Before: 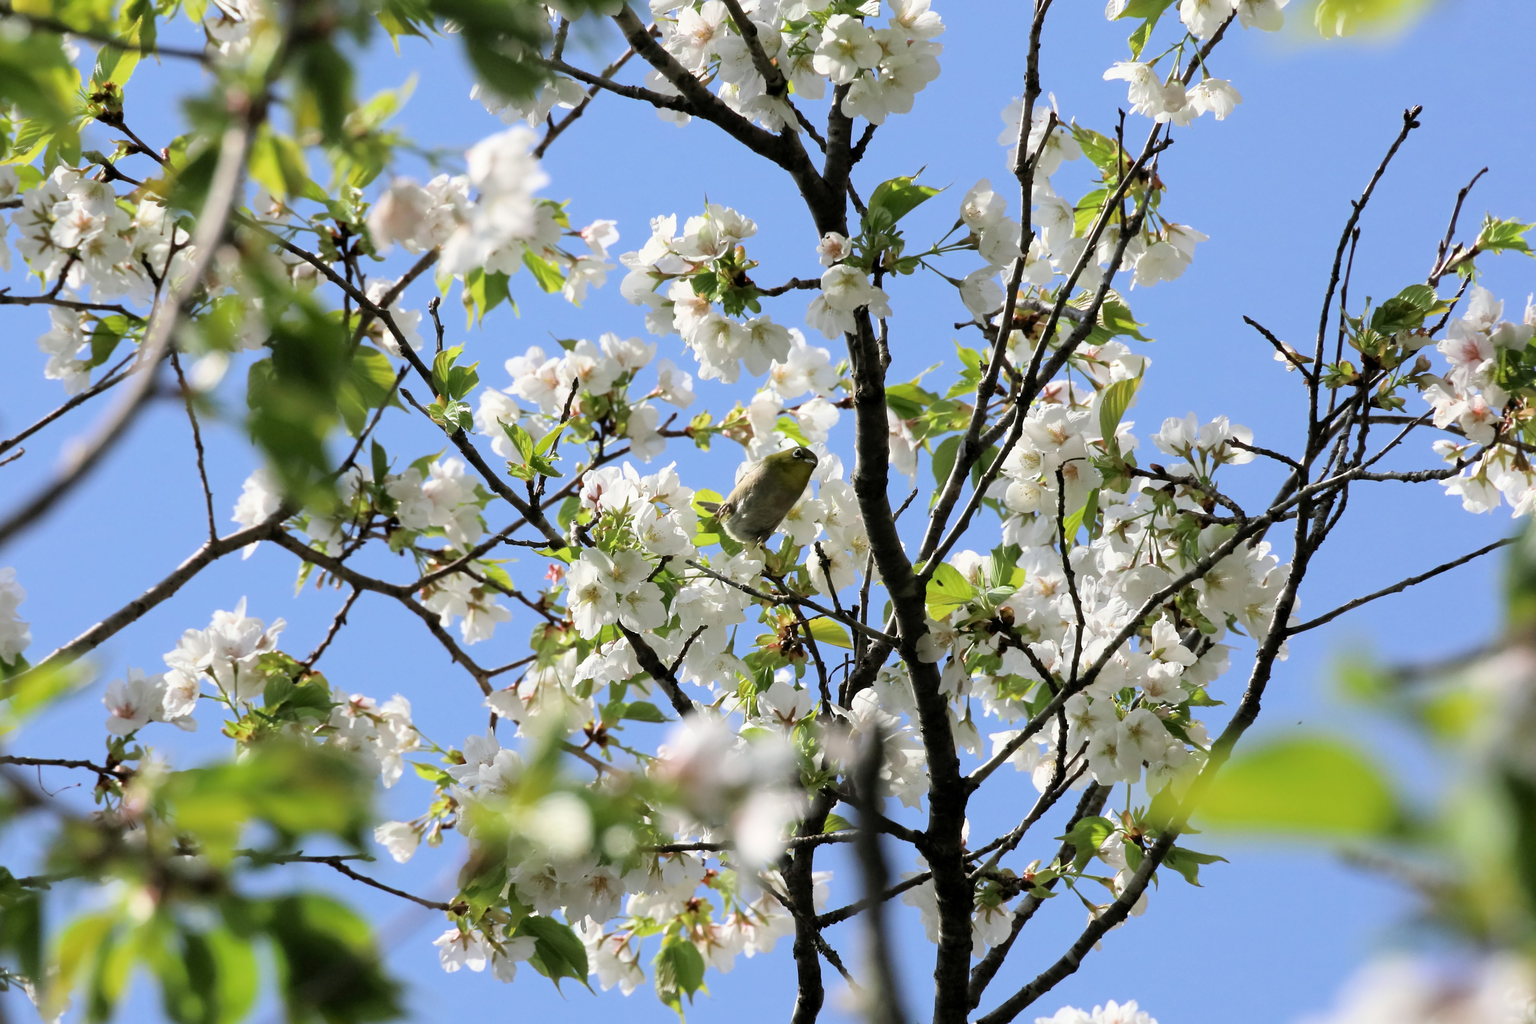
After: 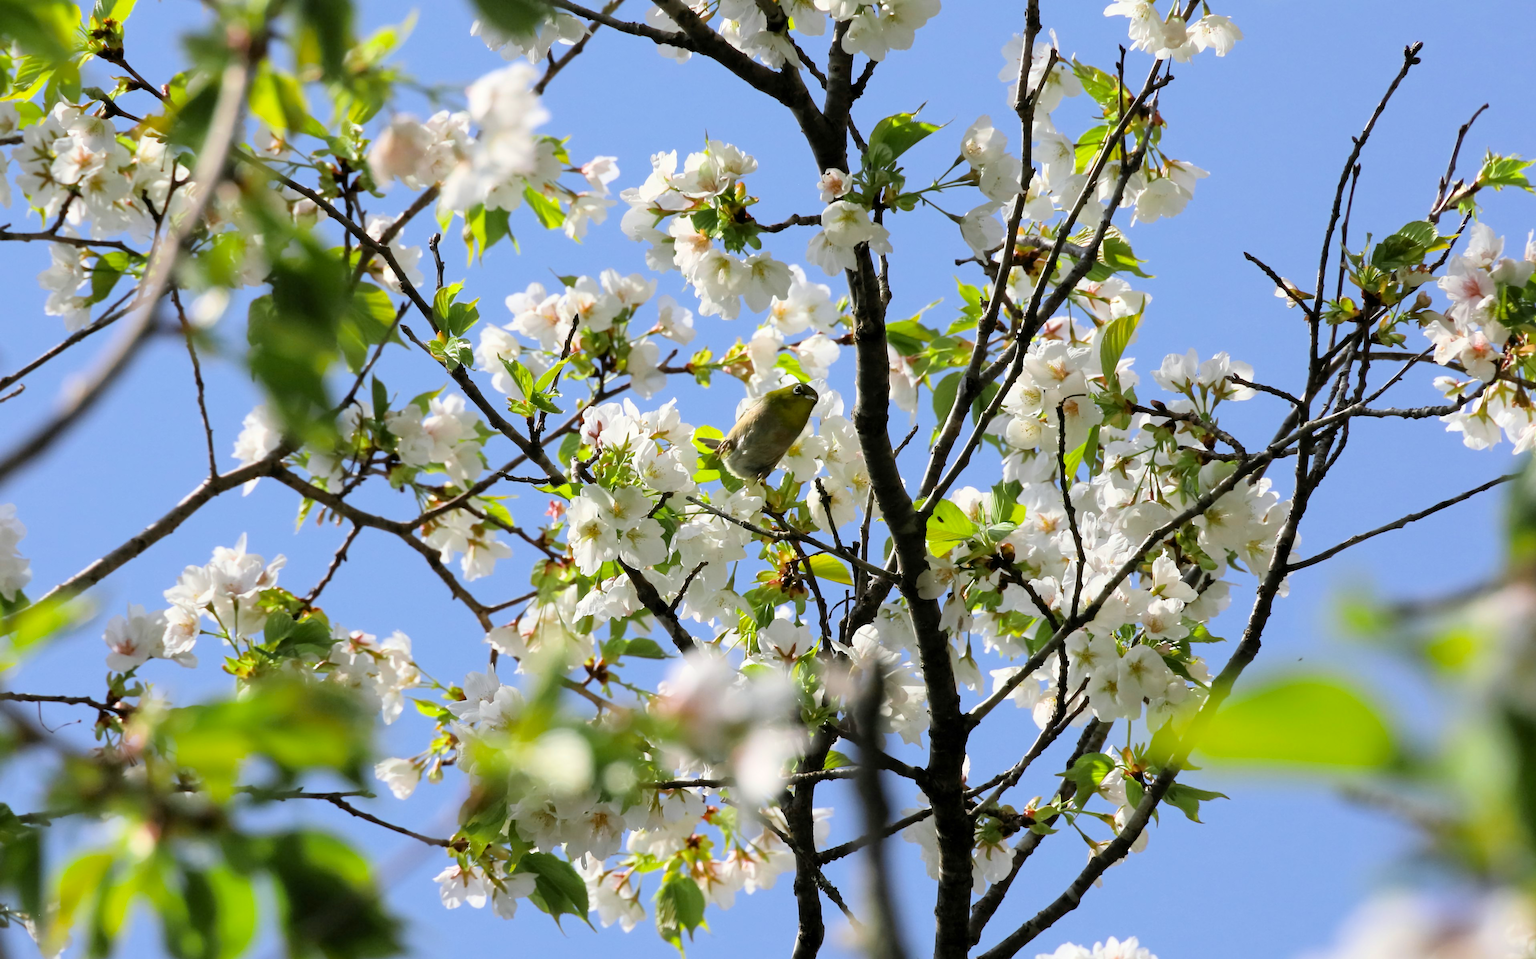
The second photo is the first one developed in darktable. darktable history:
color zones: curves: ch0 [(0.224, 0.526) (0.75, 0.5)]; ch1 [(0.055, 0.526) (0.224, 0.761) (0.377, 0.526) (0.75, 0.5)]
crop and rotate: top 6.258%
